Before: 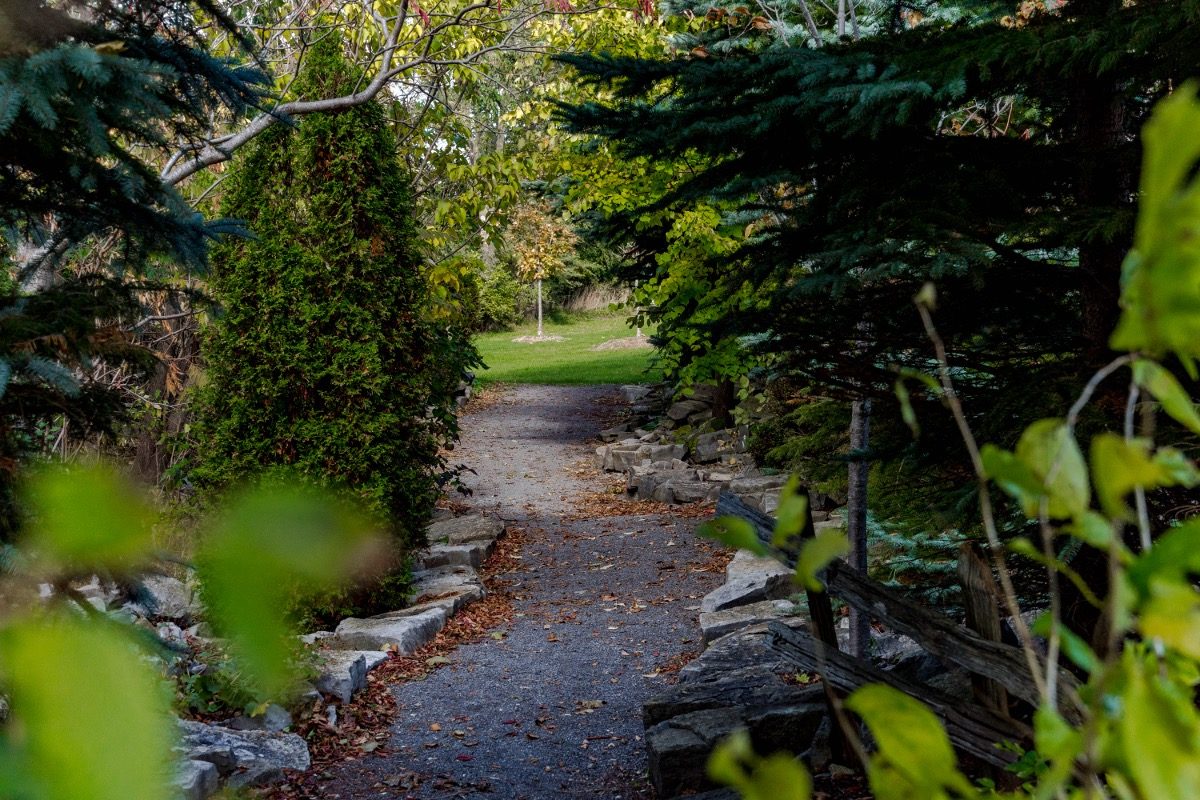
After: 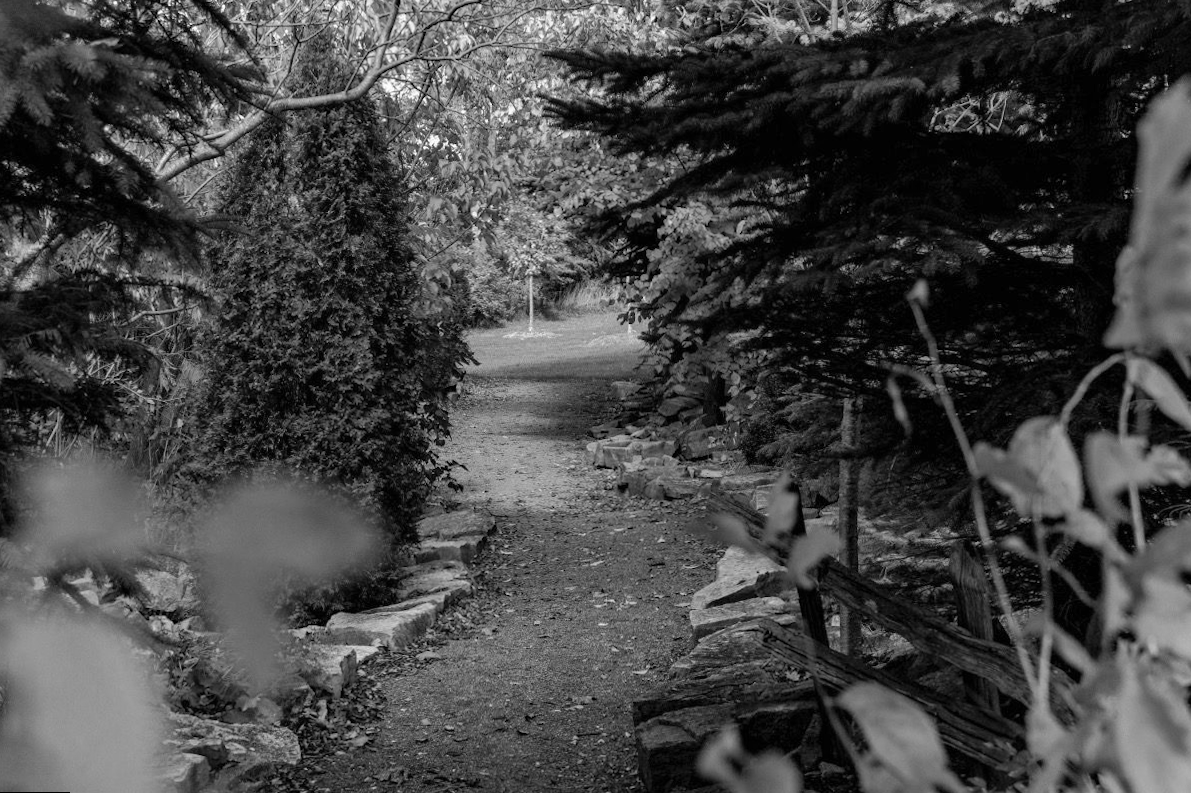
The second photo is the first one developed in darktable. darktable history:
exposure: compensate highlight preservation false
rotate and perspective: rotation 0.192°, lens shift (horizontal) -0.015, crop left 0.005, crop right 0.996, crop top 0.006, crop bottom 0.99
monochrome: on, module defaults
contrast brightness saturation: contrast 0.03, brightness 0.06, saturation 0.13
